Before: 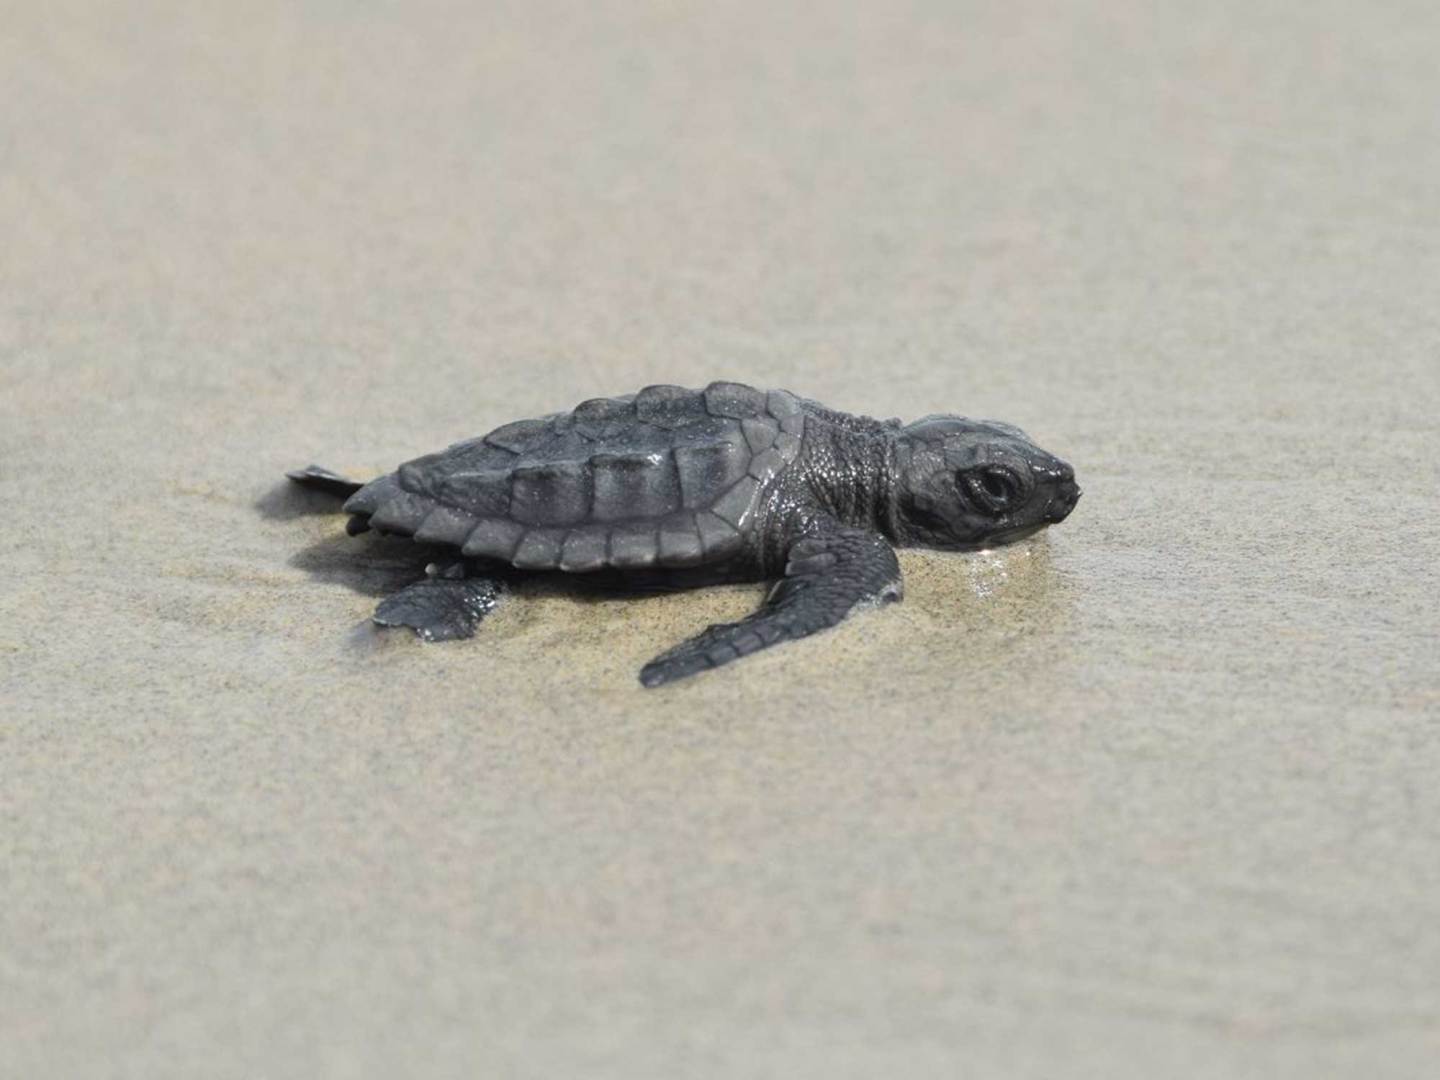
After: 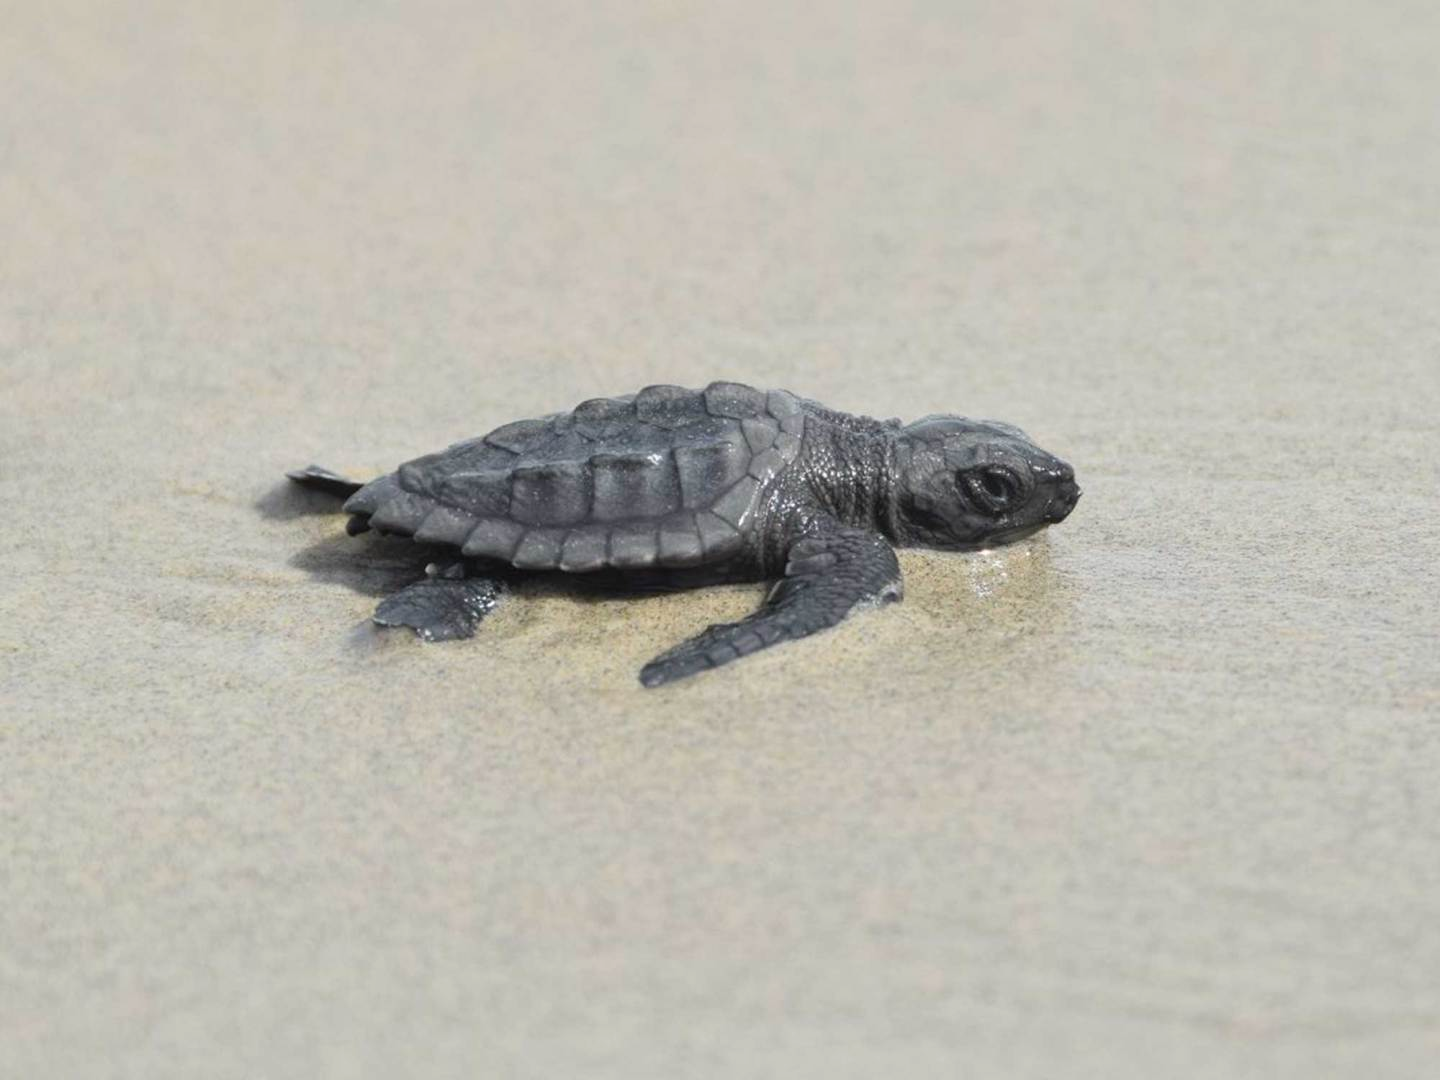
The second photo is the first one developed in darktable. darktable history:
contrast brightness saturation: contrast 0.046, brightness 0.056, saturation 0.011
